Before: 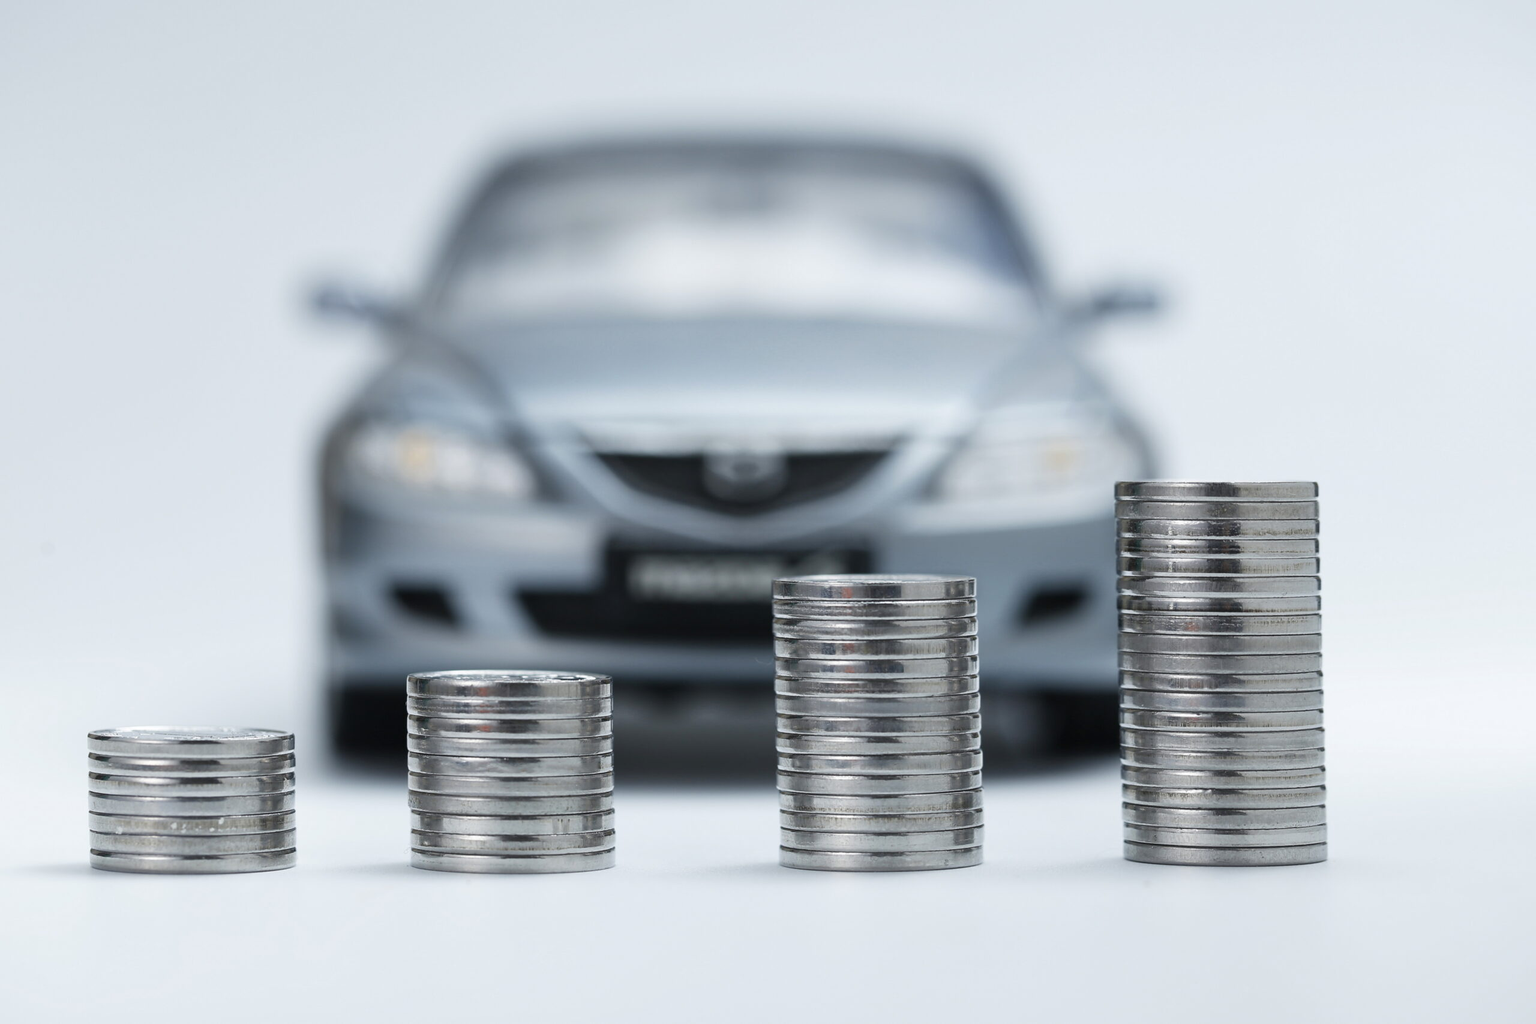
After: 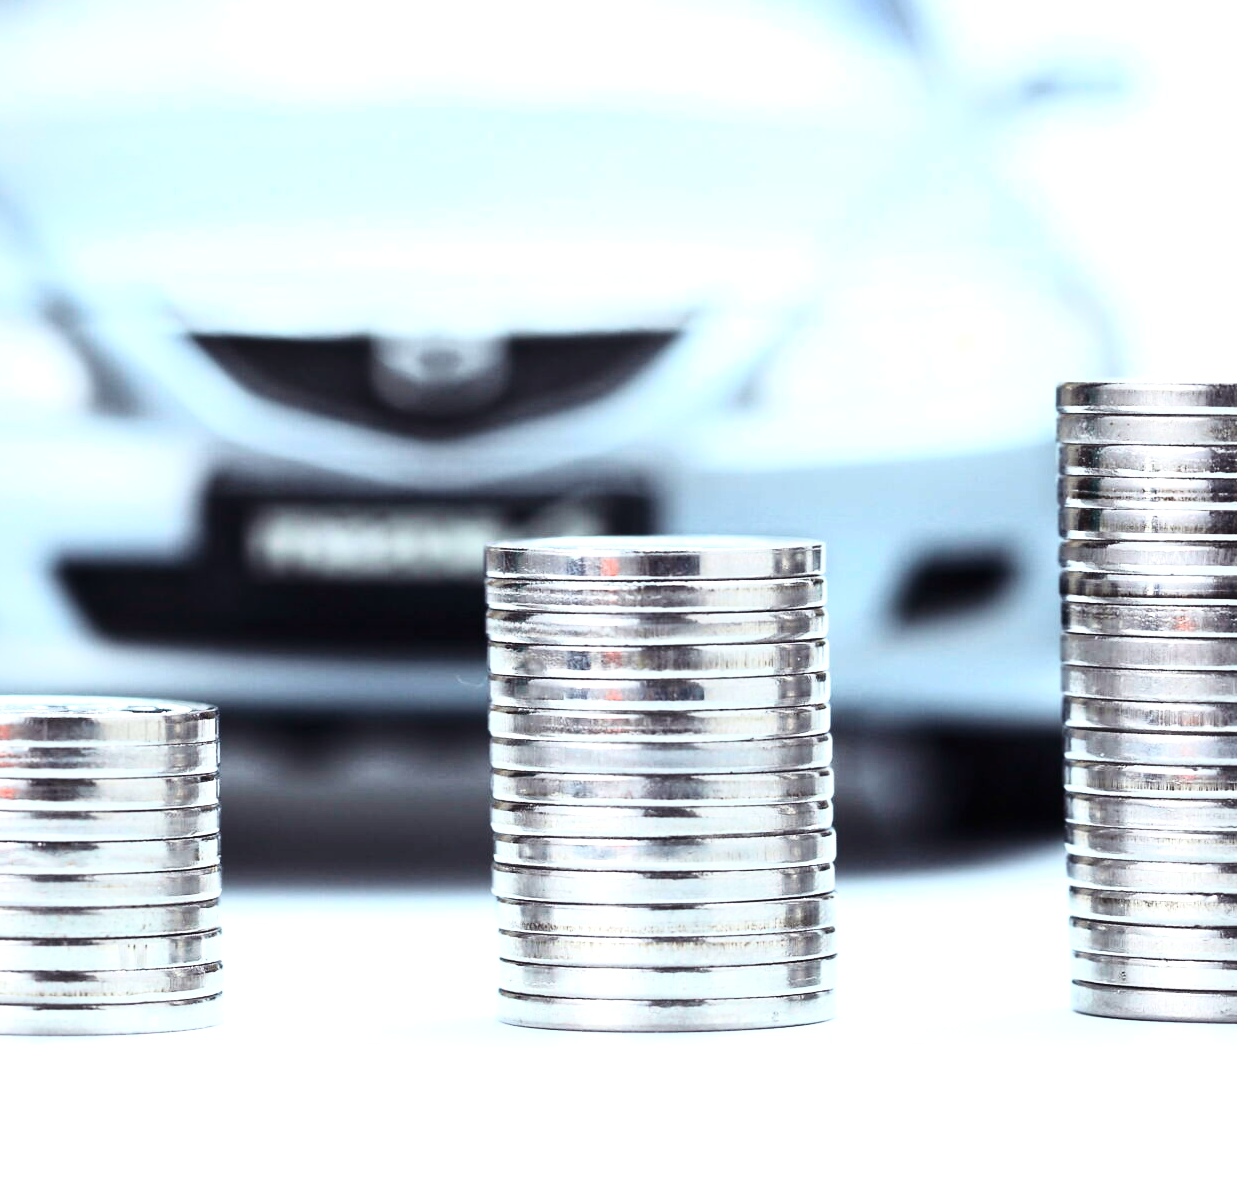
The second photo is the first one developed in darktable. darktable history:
tone equalizer: edges refinement/feathering 500, mask exposure compensation -1.57 EV, preserve details no
crop: left 31.353%, top 24.685%, right 20.302%, bottom 6.245%
color balance rgb: shadows lift › chroma 6.131%, shadows lift › hue 305.46°, perceptual saturation grading › global saturation 0.388%, perceptual brilliance grading › highlights 4.017%, perceptual brilliance grading › mid-tones -18.786%, perceptual brilliance grading › shadows -42.04%, global vibrance -1.807%, saturation formula JzAzBz (2021)
base curve: curves: ch0 [(0, 0) (0.028, 0.03) (0.121, 0.232) (0.46, 0.748) (0.859, 0.968) (1, 1)]
exposure: black level correction 0, exposure 1.032 EV, compensate exposure bias true, compensate highlight preservation false
